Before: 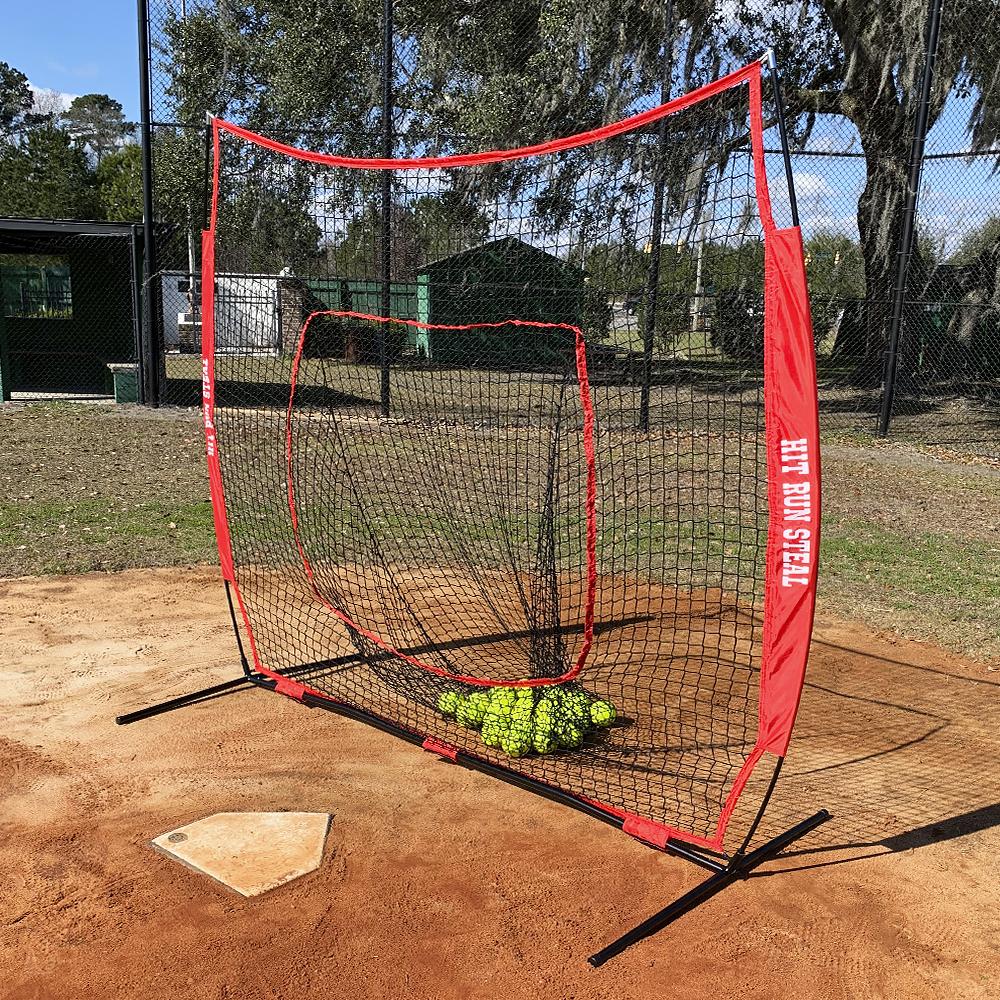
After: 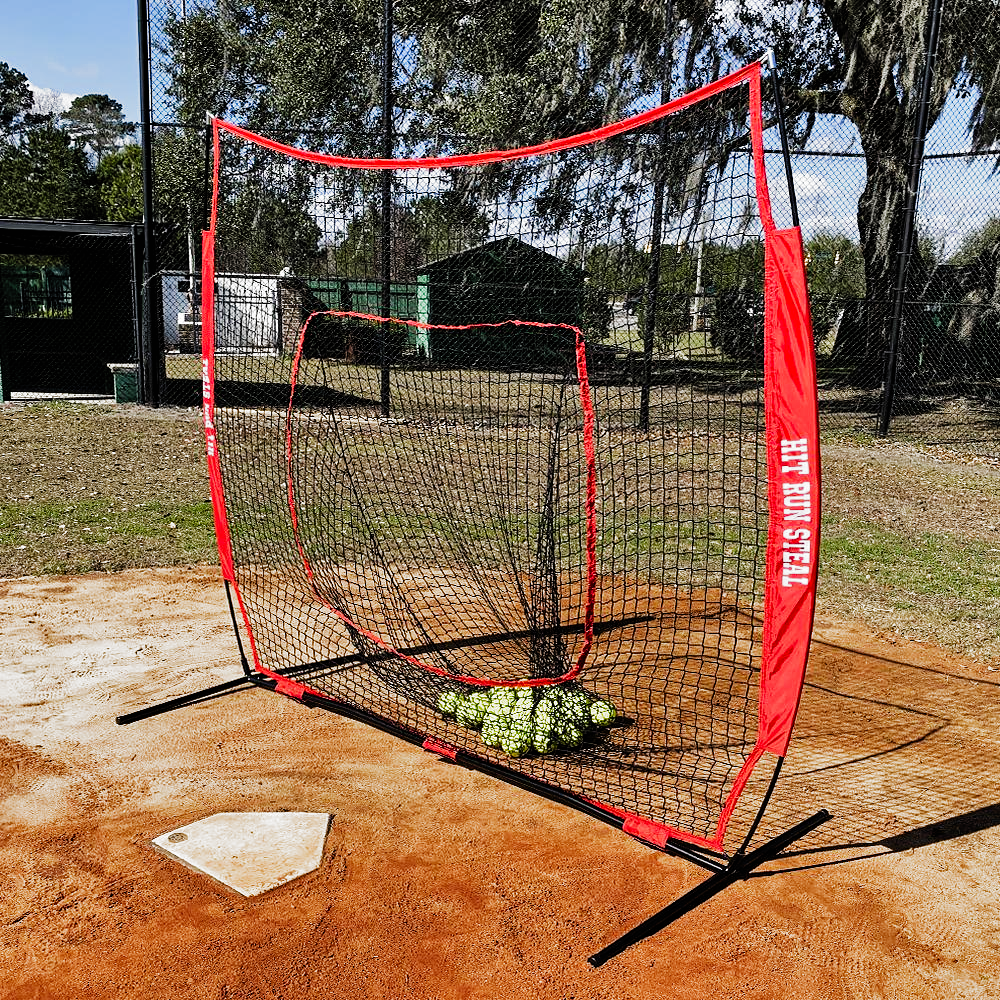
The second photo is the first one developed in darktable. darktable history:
shadows and highlights: low approximation 0.01, soften with gaussian
filmic rgb: black relative exposure -6.43 EV, white relative exposure 2.43 EV, threshold 3 EV, hardness 5.27, latitude 0.1%, contrast 1.425, highlights saturation mix 2%, preserve chrominance no, color science v5 (2021), contrast in shadows safe, contrast in highlights safe, enable highlight reconstruction true
